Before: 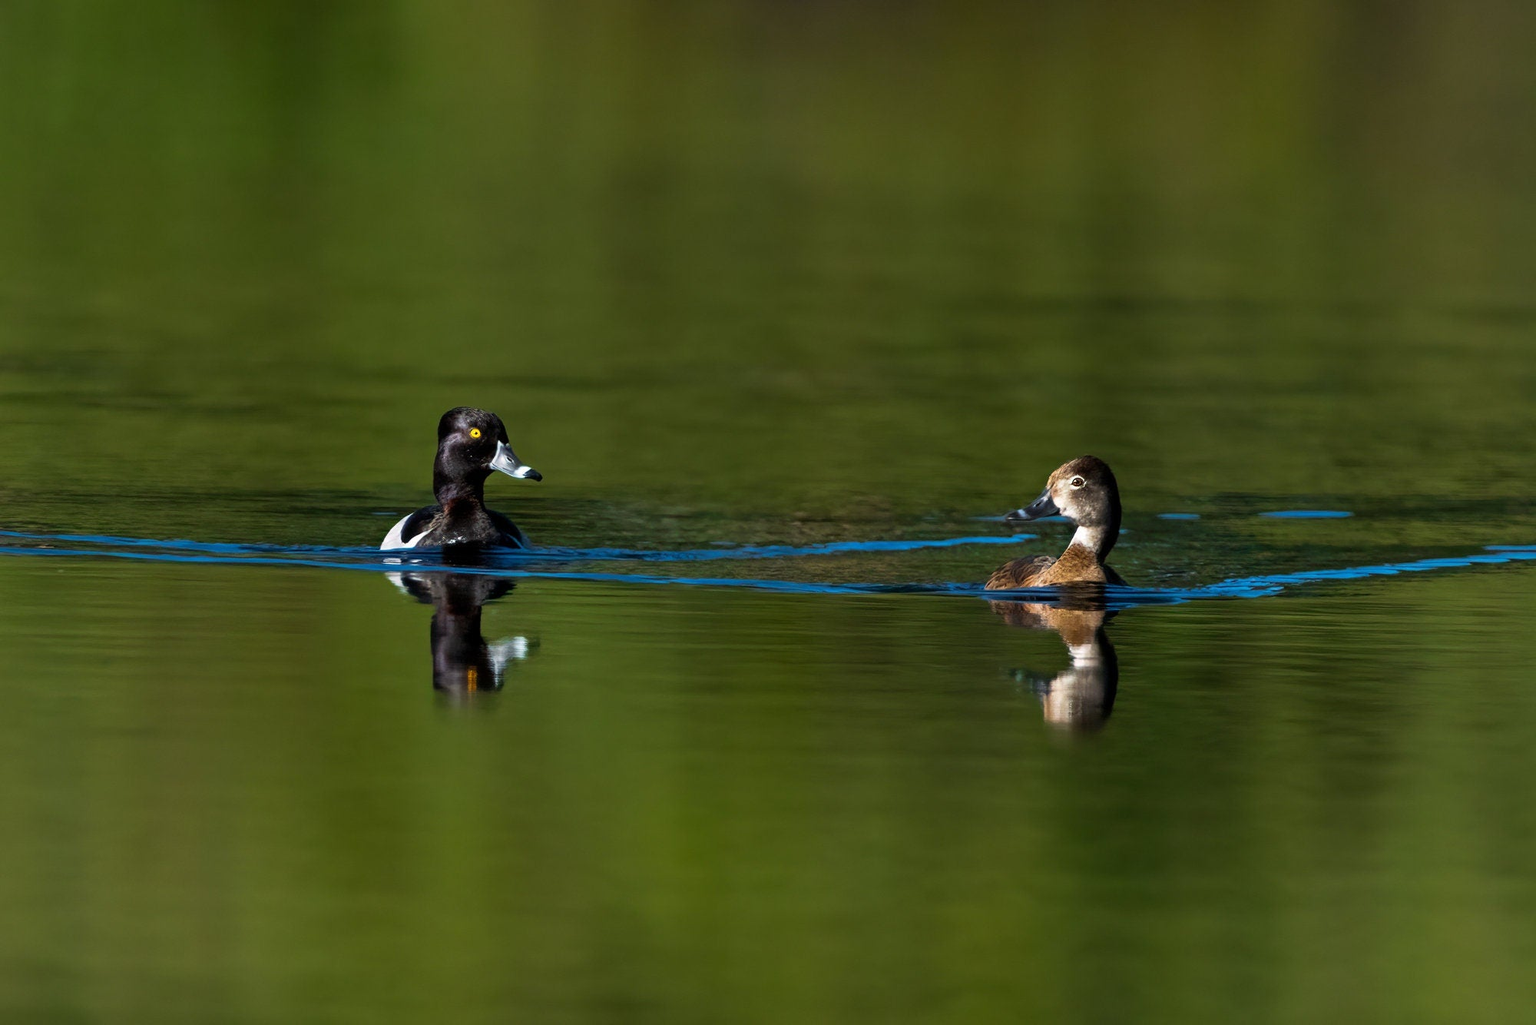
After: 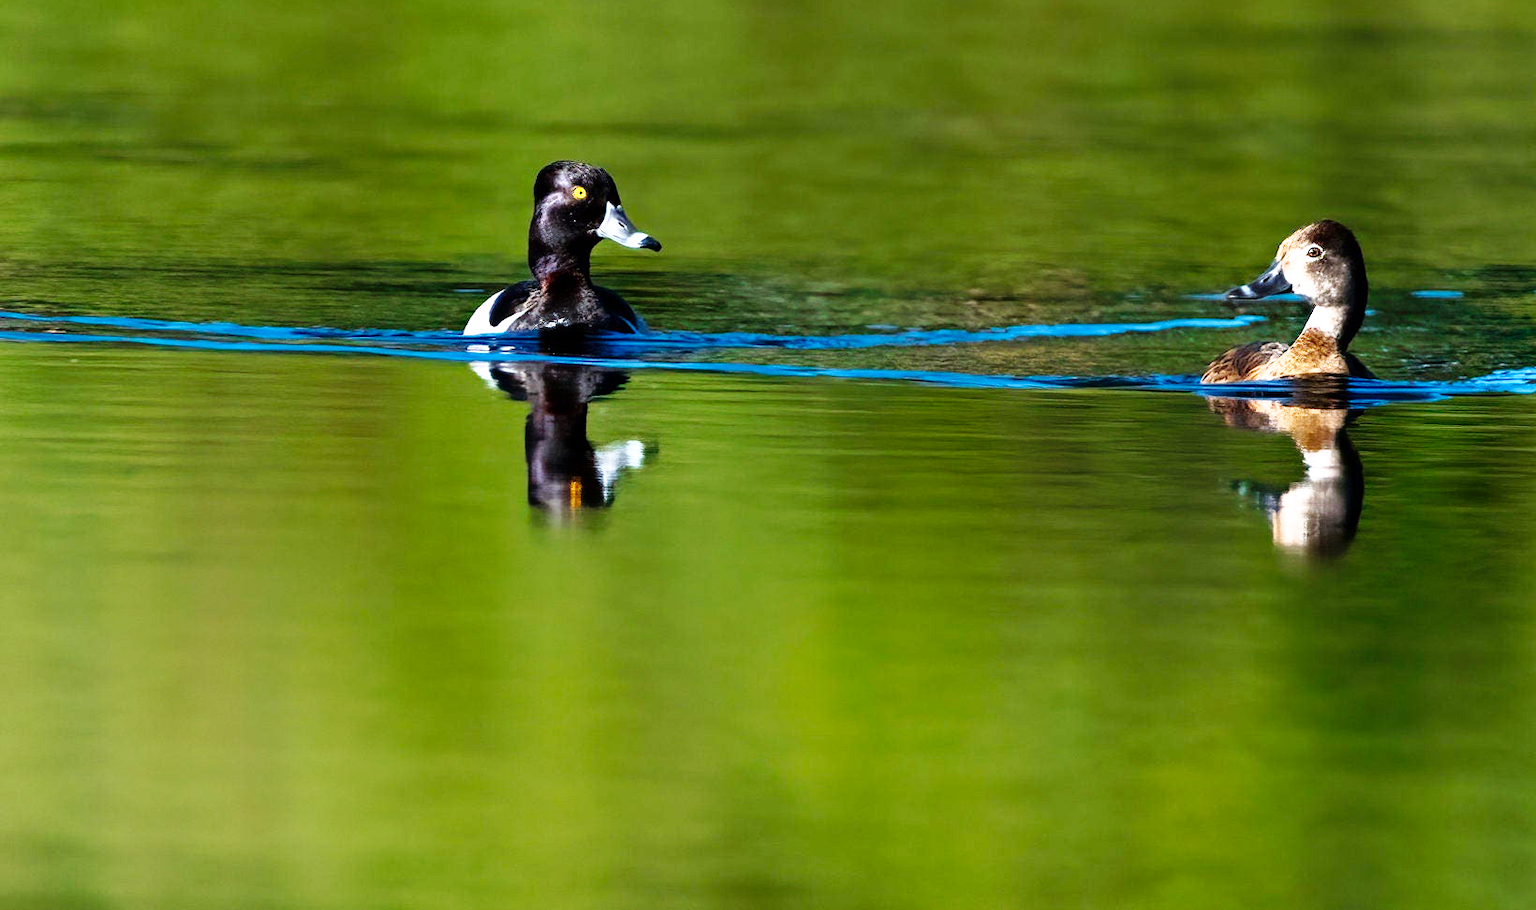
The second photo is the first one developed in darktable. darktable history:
shadows and highlights: shadows -63.54, white point adjustment -5.04, highlights 60.79
crop: top 26.846%, right 17.955%
base curve: curves: ch0 [(0, 0) (0.032, 0.025) (0.121, 0.166) (0.206, 0.329) (0.605, 0.79) (1, 1)], preserve colors none
exposure: black level correction 0, exposure 1.001 EV, compensate highlight preservation false
color calibration: gray › normalize channels true, illuminant as shot in camera, x 0.358, y 0.373, temperature 4628.91 K, gamut compression 0.022
